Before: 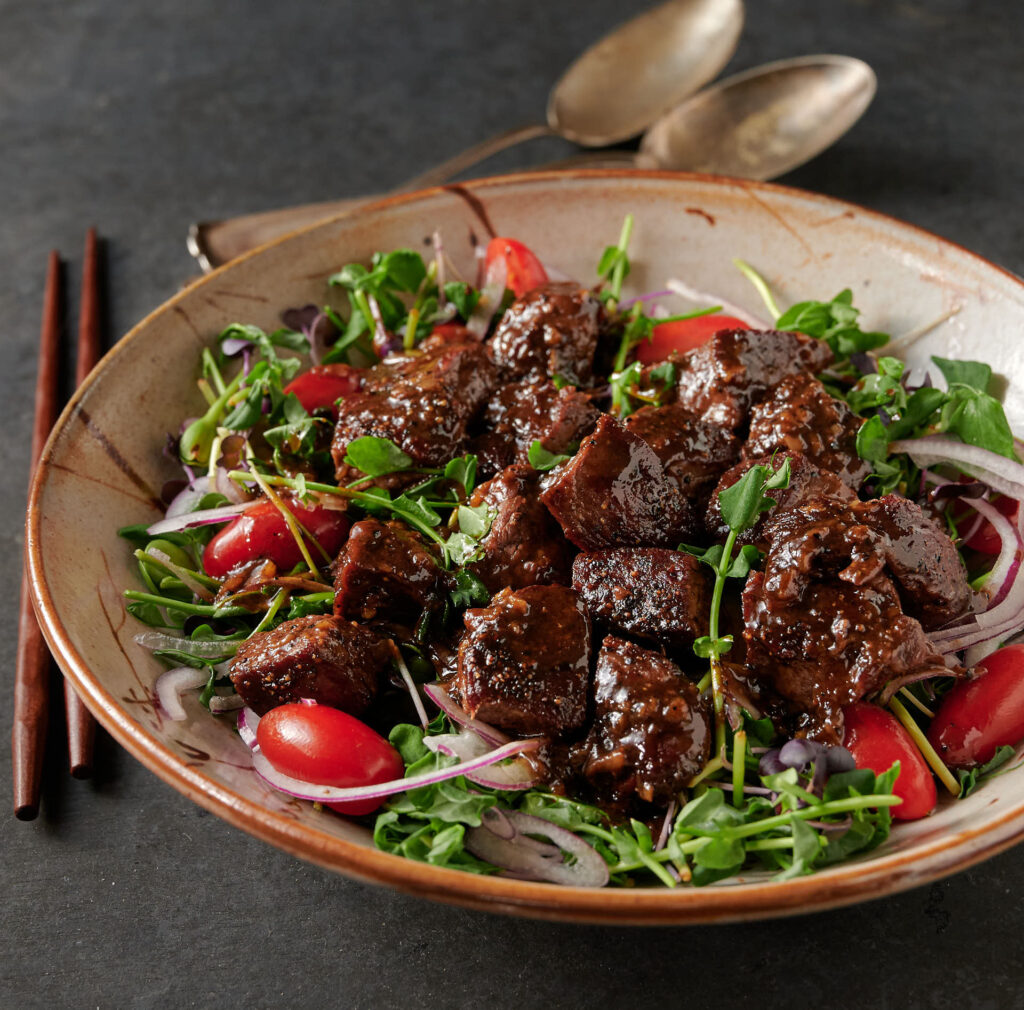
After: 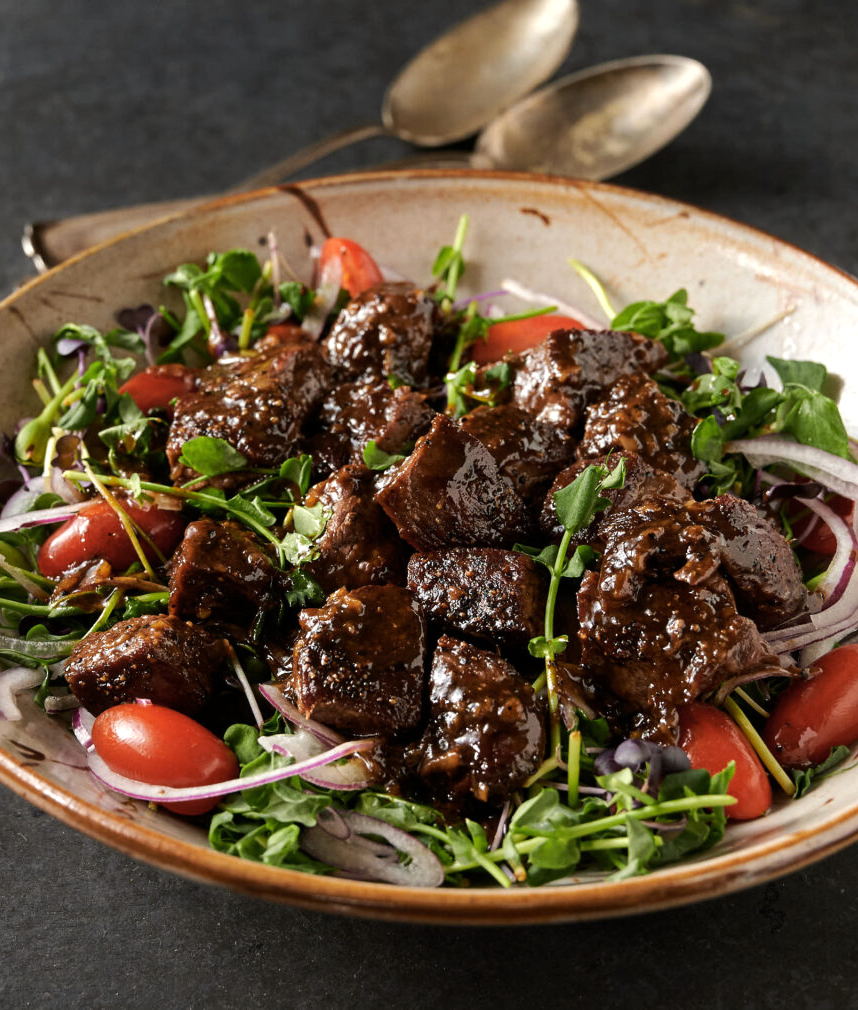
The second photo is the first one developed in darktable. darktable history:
color contrast: green-magenta contrast 0.81
crop: left 16.145%
tone equalizer: -8 EV -0.417 EV, -7 EV -0.389 EV, -6 EV -0.333 EV, -5 EV -0.222 EV, -3 EV 0.222 EV, -2 EV 0.333 EV, -1 EV 0.389 EV, +0 EV 0.417 EV, edges refinement/feathering 500, mask exposure compensation -1.57 EV, preserve details no
